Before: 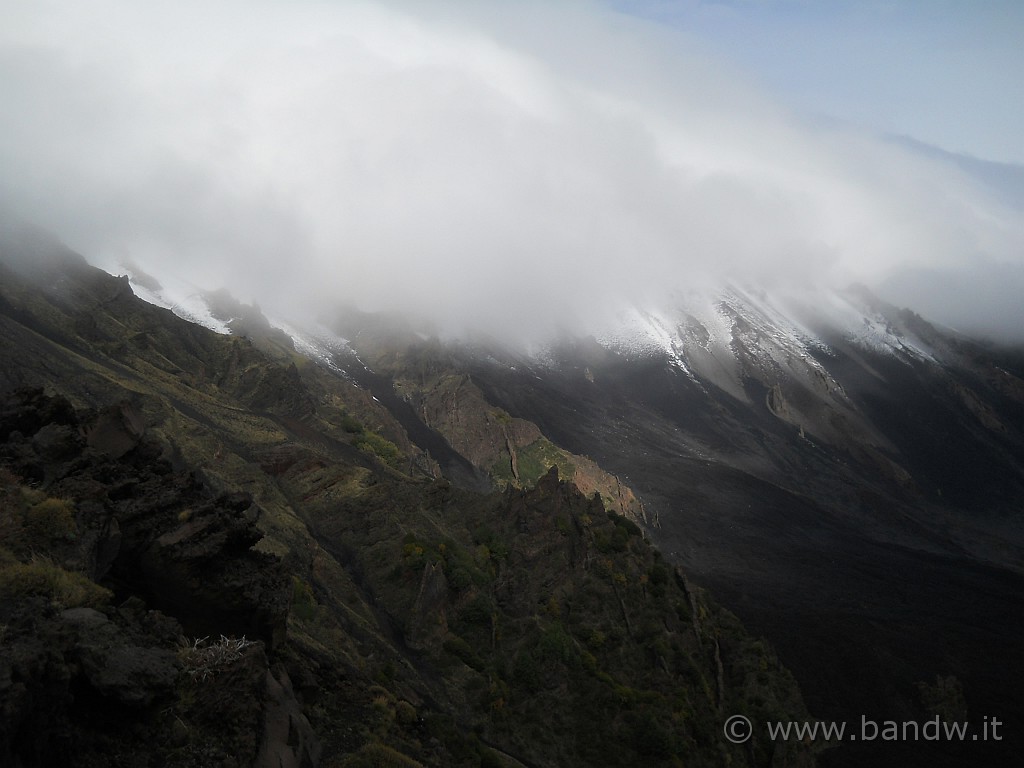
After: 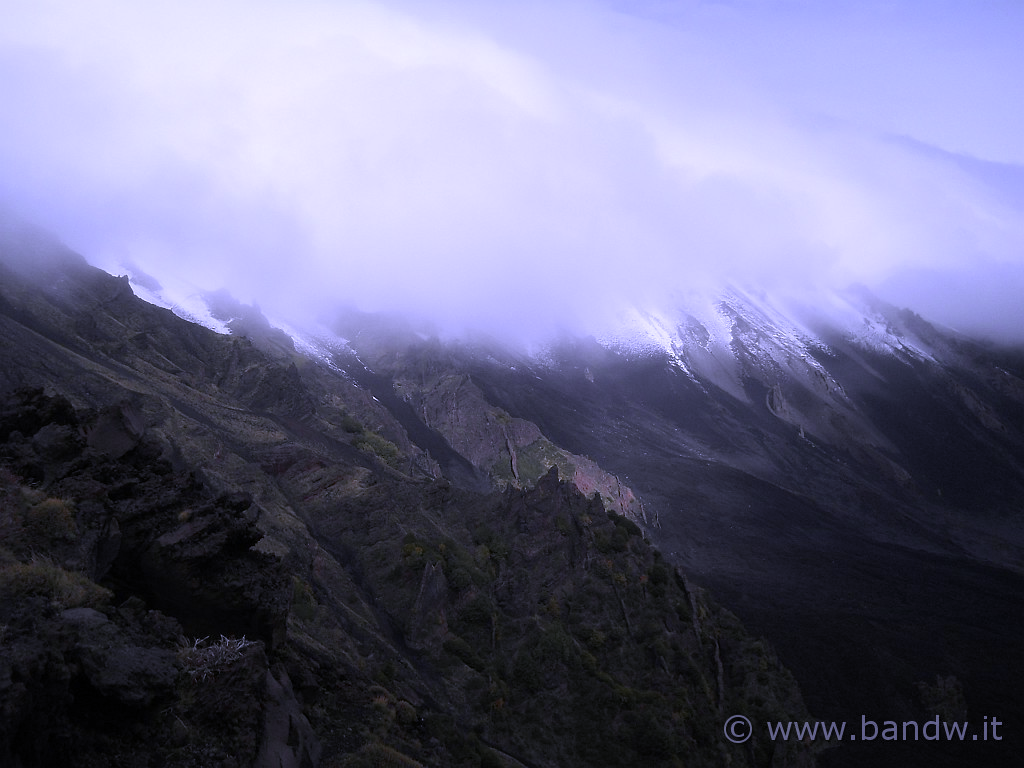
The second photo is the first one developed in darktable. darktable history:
white balance: red 0.98, blue 1.61
color zones: curves: ch0 [(0, 0.48) (0.209, 0.398) (0.305, 0.332) (0.429, 0.493) (0.571, 0.5) (0.714, 0.5) (0.857, 0.5) (1, 0.48)]; ch1 [(0, 0.736) (0.143, 0.625) (0.225, 0.371) (0.429, 0.256) (0.571, 0.241) (0.714, 0.213) (0.857, 0.48) (1, 0.736)]; ch2 [(0, 0.448) (0.143, 0.498) (0.286, 0.5) (0.429, 0.5) (0.571, 0.5) (0.714, 0.5) (0.857, 0.5) (1, 0.448)]
